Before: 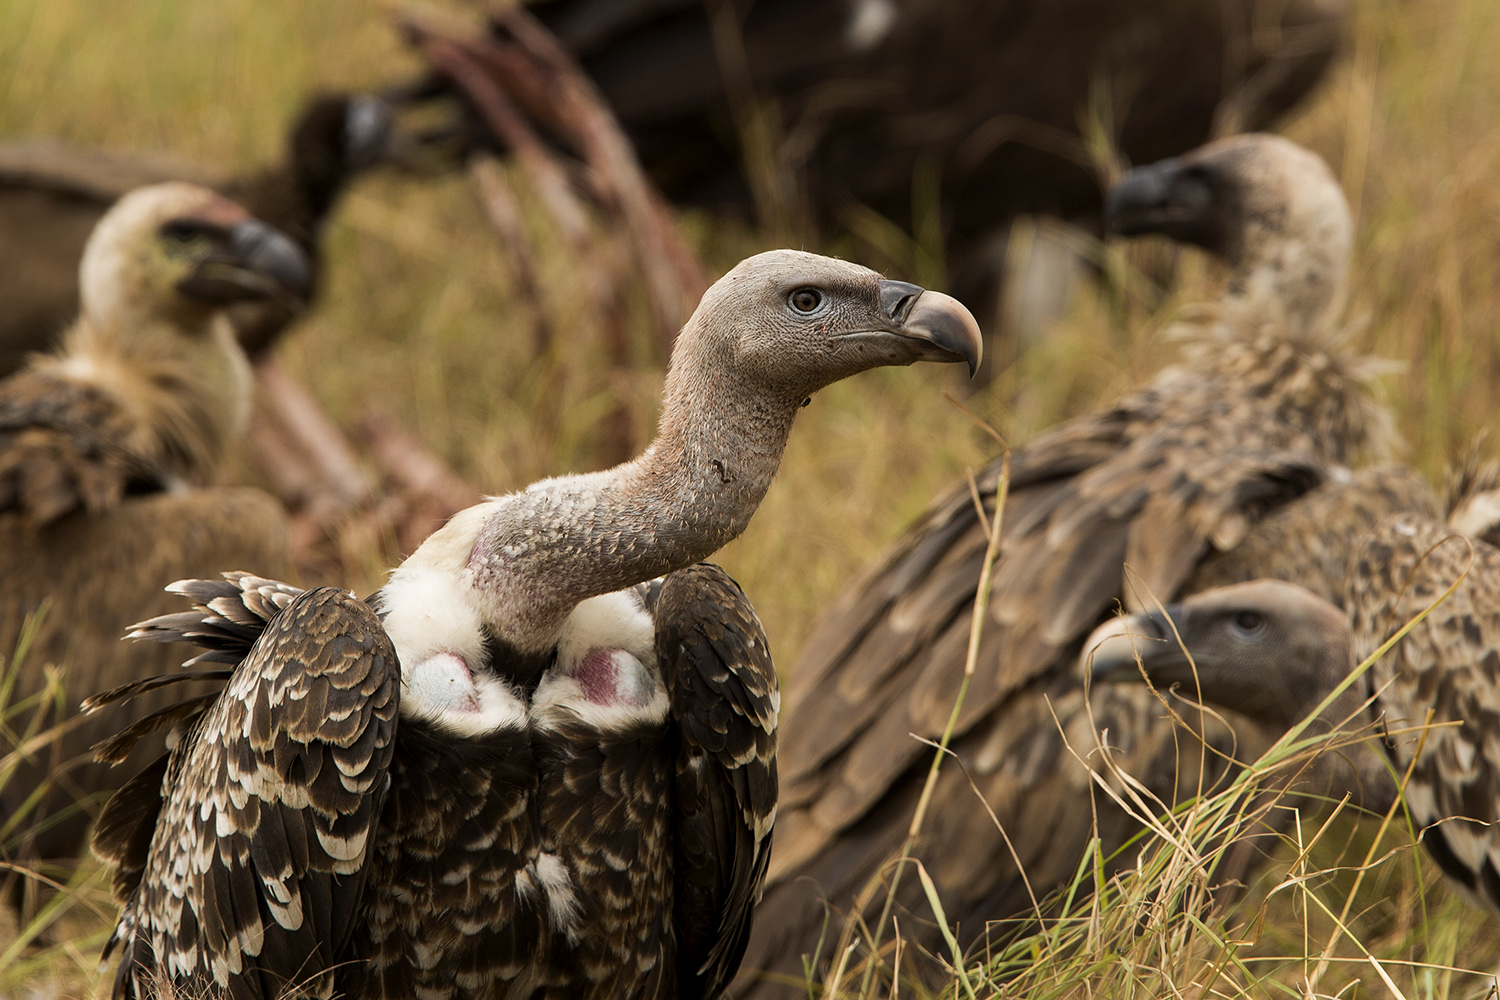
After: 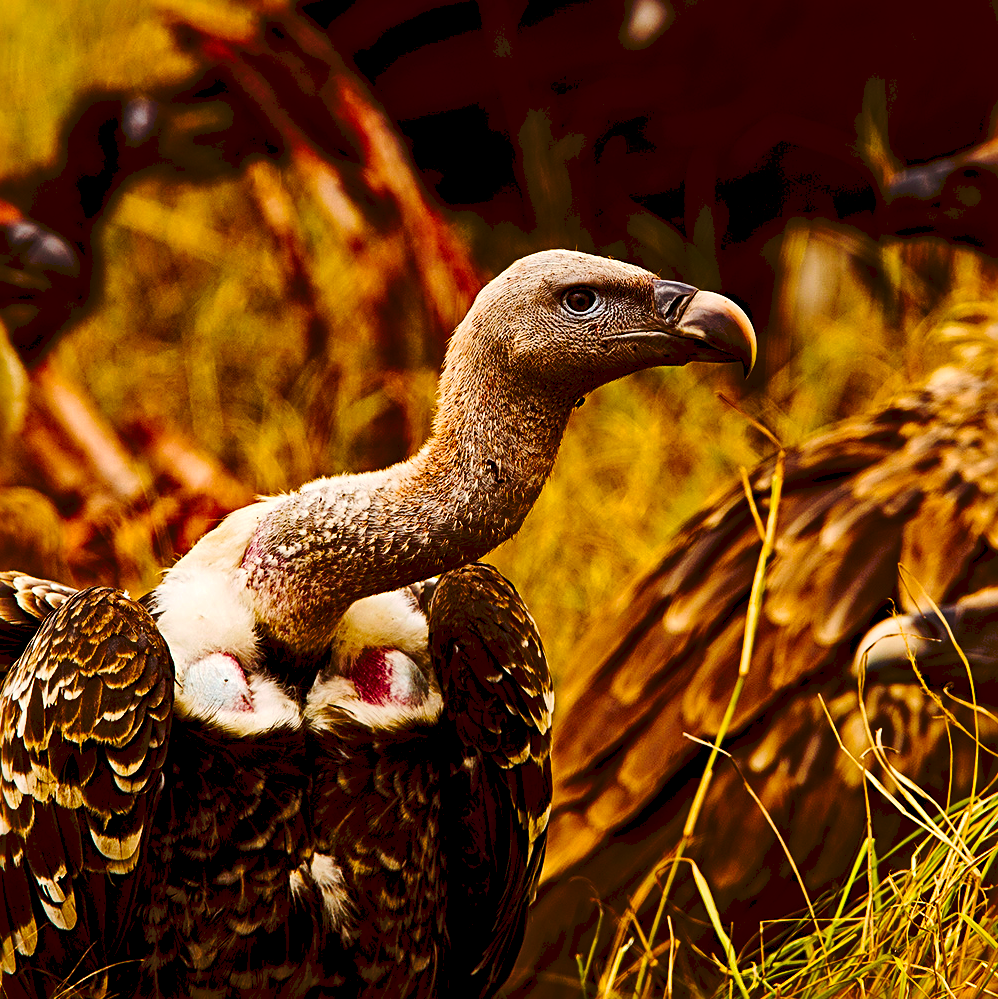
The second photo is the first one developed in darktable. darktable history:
crop and rotate: left 15.075%, right 18.387%
sharpen: radius 3.998
color balance rgb: global offset › luminance -0.219%, global offset › chroma 0.266%, perceptual saturation grading › global saturation 31.317%, global vibrance 50.444%
tone curve: curves: ch0 [(0, 0) (0.003, 0.09) (0.011, 0.095) (0.025, 0.097) (0.044, 0.108) (0.069, 0.117) (0.1, 0.129) (0.136, 0.151) (0.177, 0.185) (0.224, 0.229) (0.277, 0.299) (0.335, 0.379) (0.399, 0.469) (0.468, 0.55) (0.543, 0.629) (0.623, 0.702) (0.709, 0.775) (0.801, 0.85) (0.898, 0.91) (1, 1)], preserve colors none
local contrast: mode bilateral grid, contrast 19, coarseness 20, detail 150%, midtone range 0.2
contrast brightness saturation: contrast 0.235, brightness -0.24, saturation 0.144
